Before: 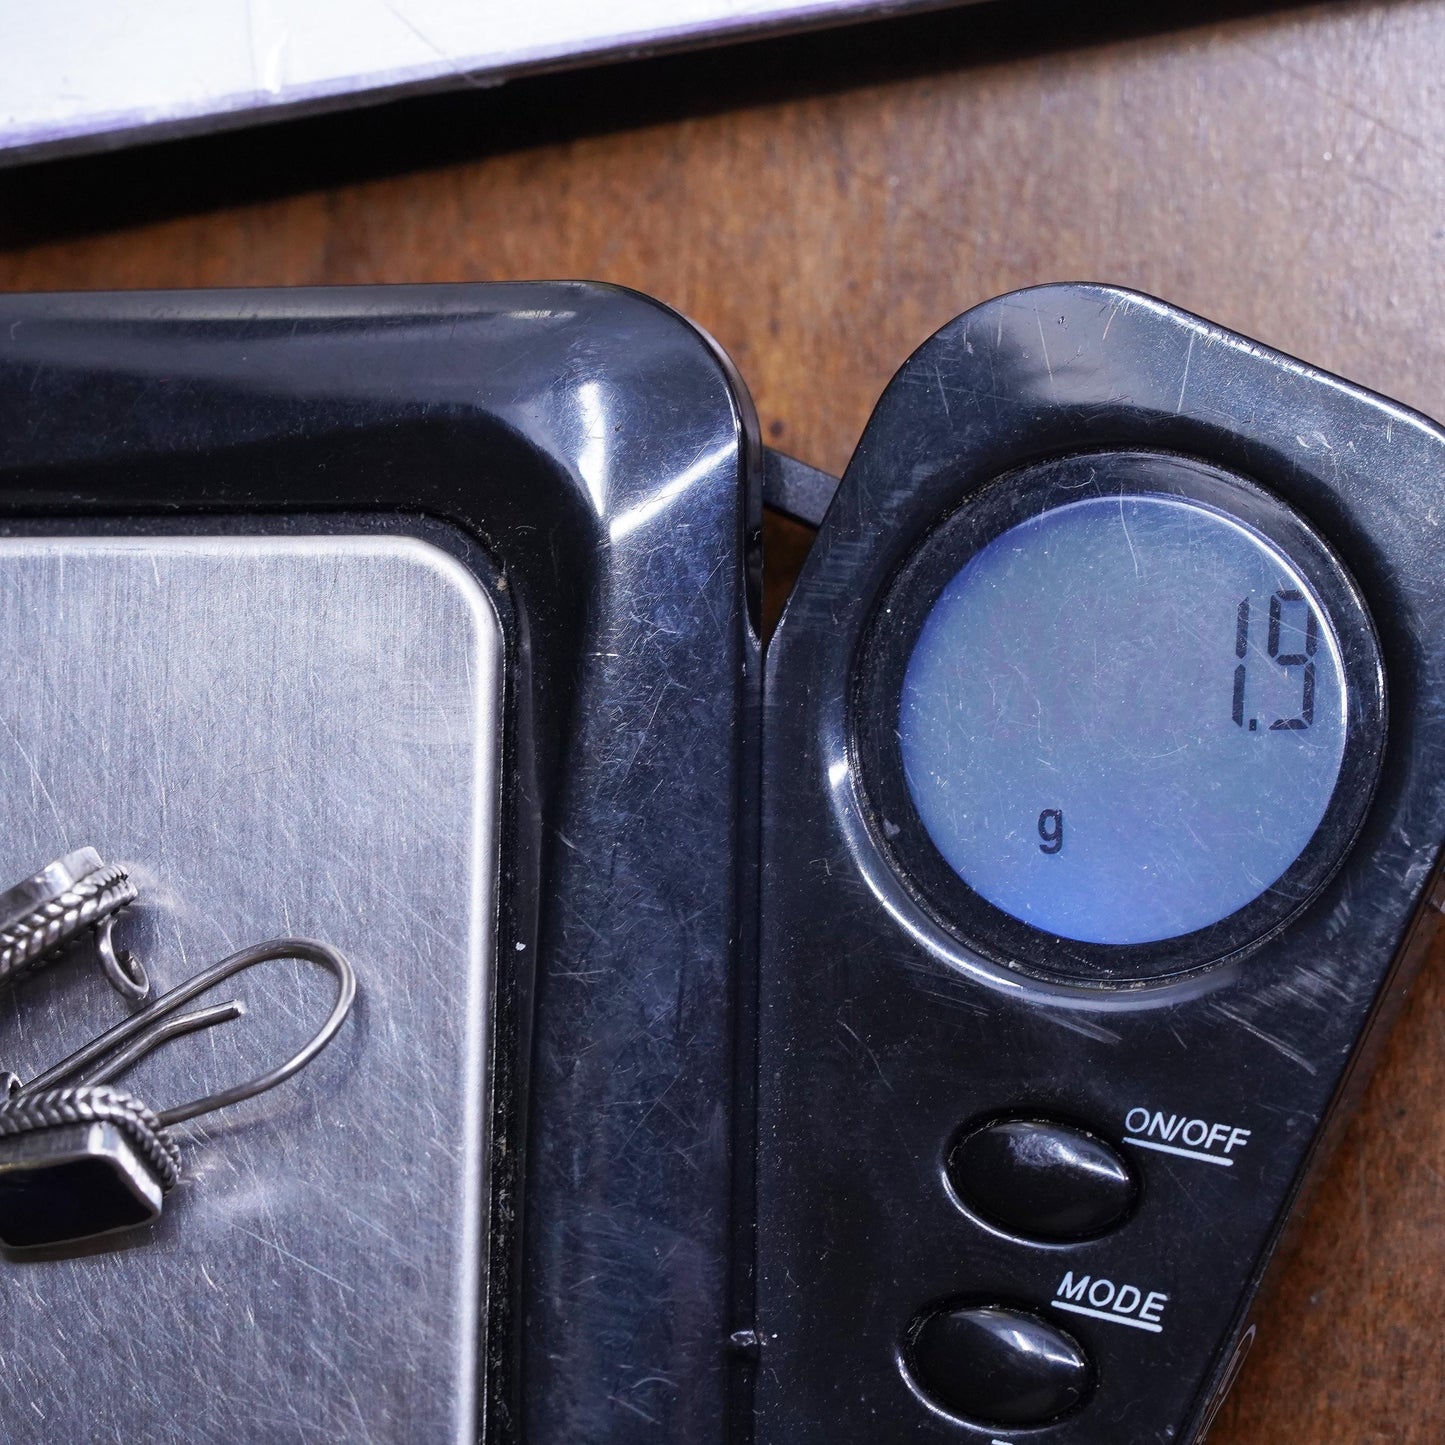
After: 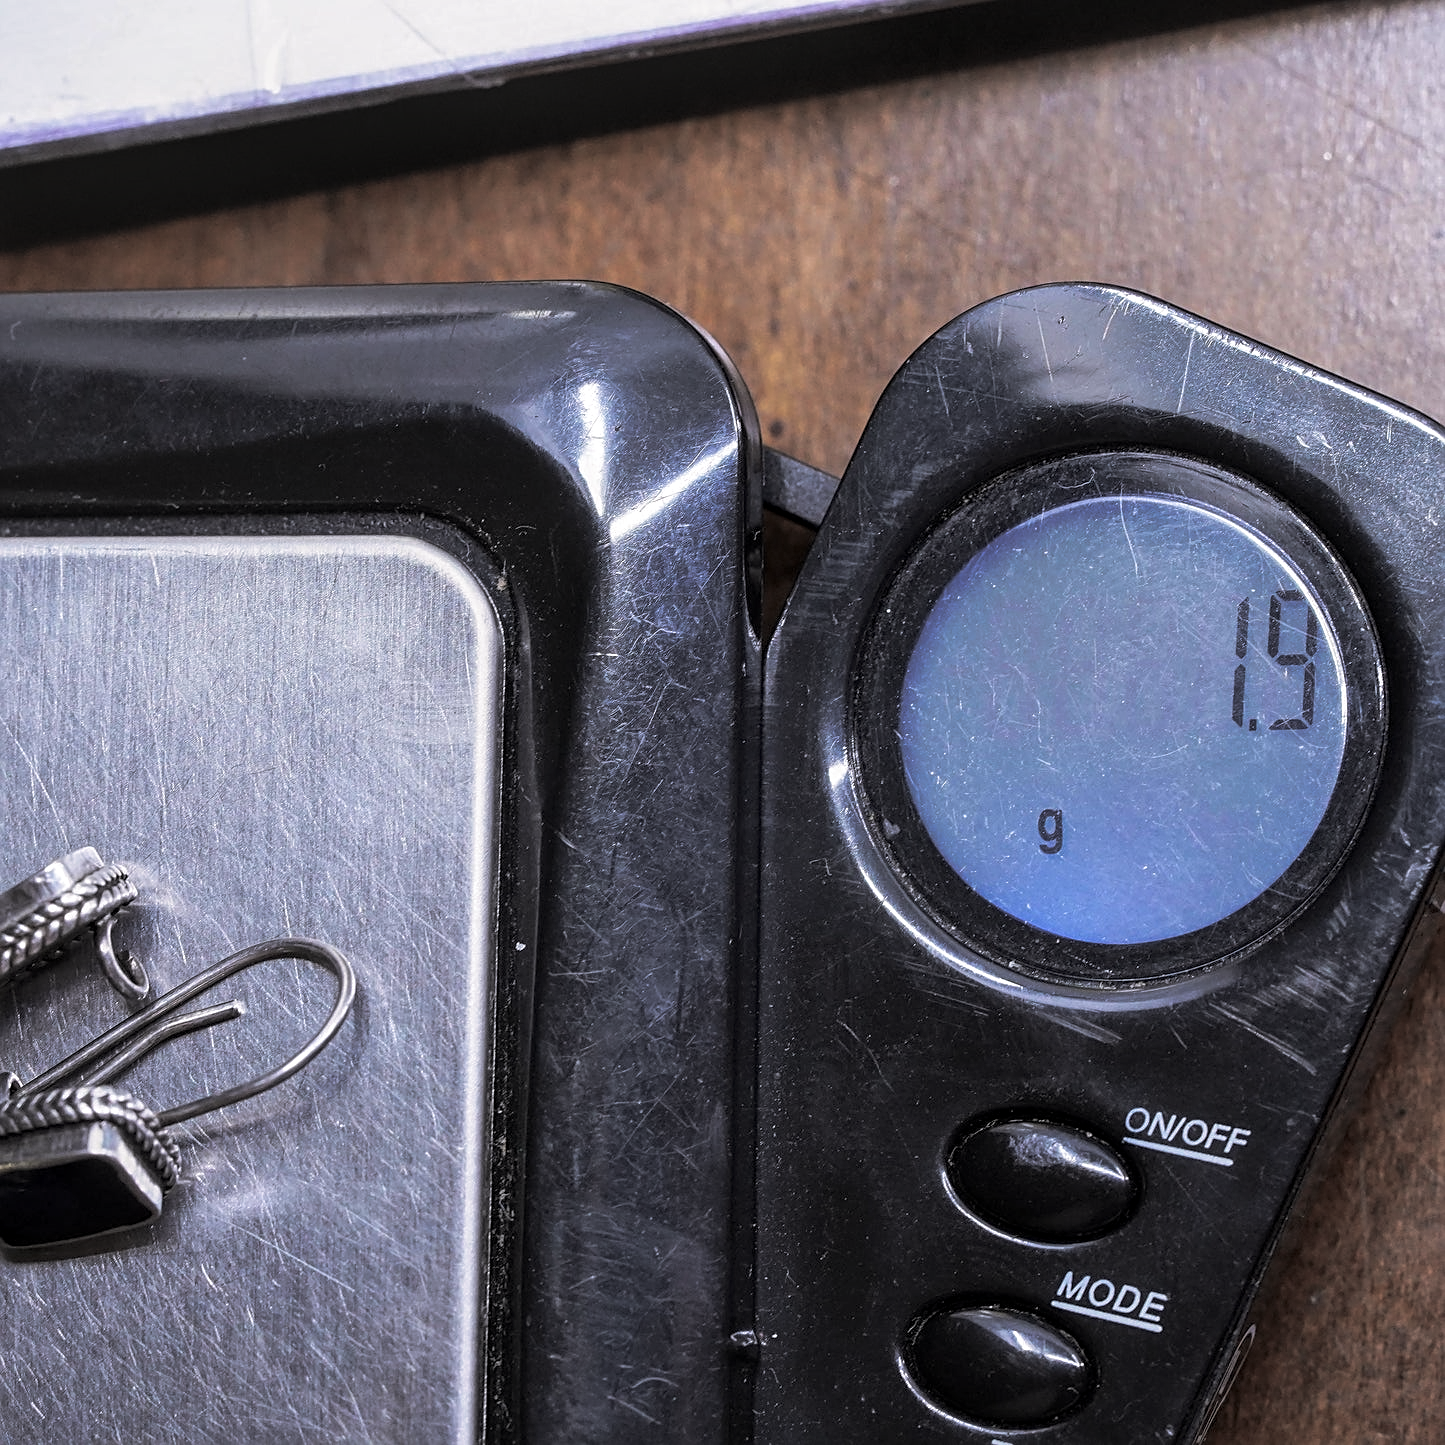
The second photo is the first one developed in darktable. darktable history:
sharpen: on, module defaults
local contrast: on, module defaults
split-toning: shadows › hue 36°, shadows › saturation 0.05, highlights › hue 10.8°, highlights › saturation 0.15, compress 40%
